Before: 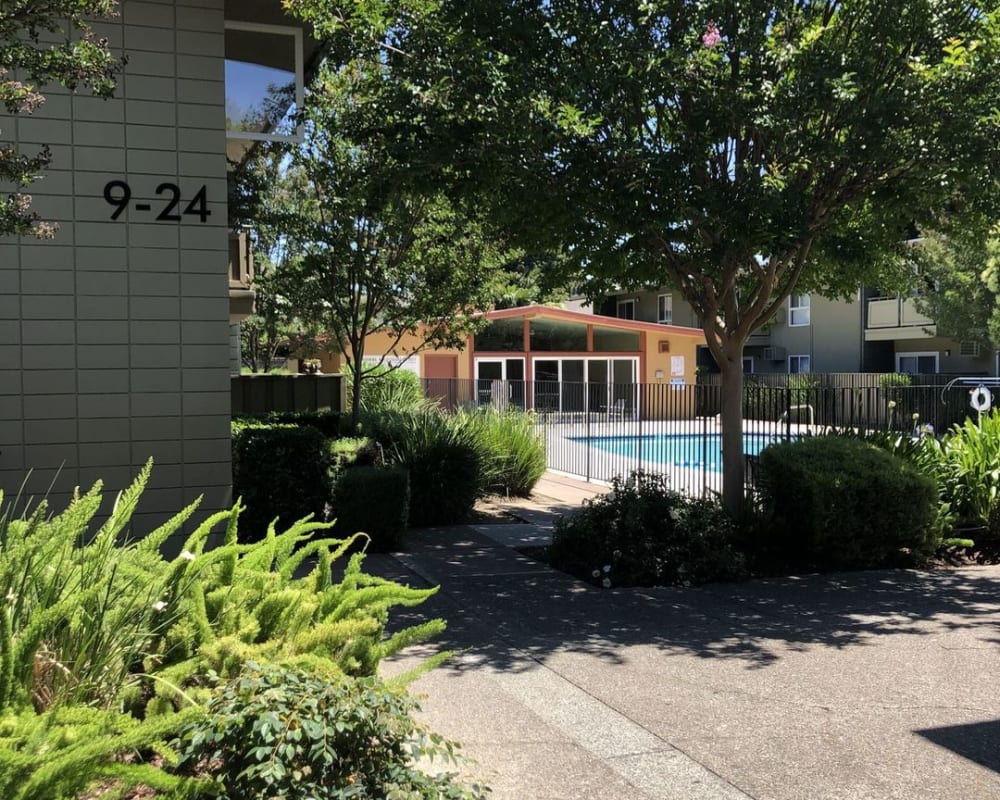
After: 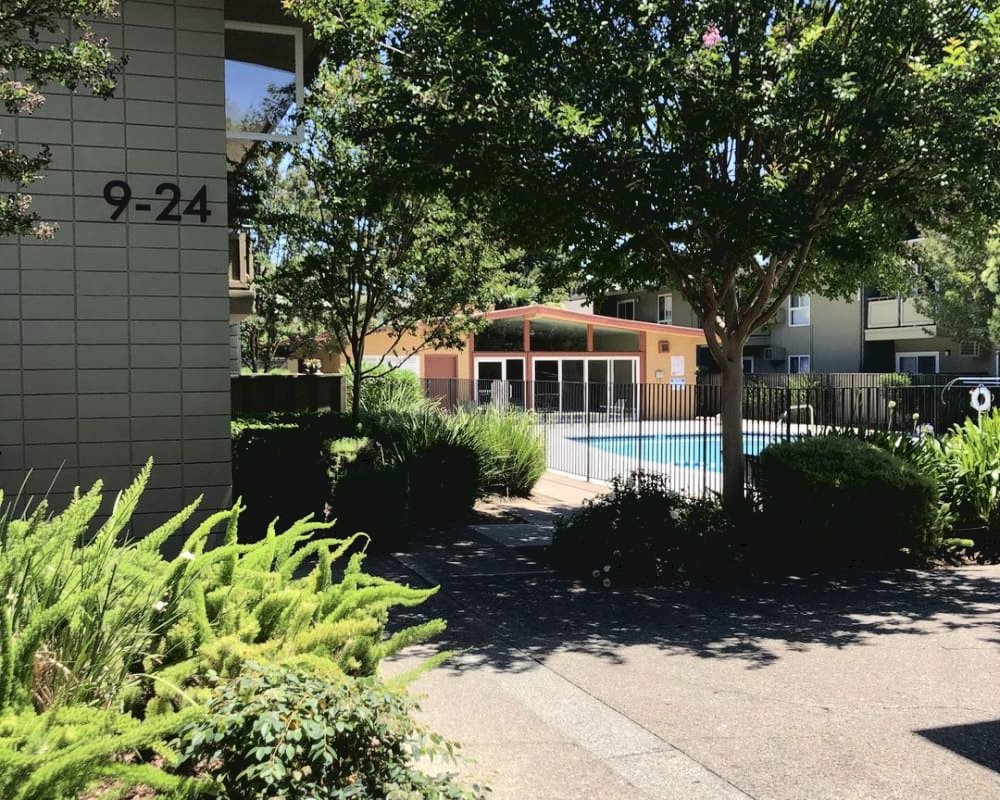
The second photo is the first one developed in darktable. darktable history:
tone curve: curves: ch0 [(0, 0) (0.003, 0.059) (0.011, 0.059) (0.025, 0.057) (0.044, 0.055) (0.069, 0.057) (0.1, 0.083) (0.136, 0.128) (0.177, 0.185) (0.224, 0.242) (0.277, 0.308) (0.335, 0.383) (0.399, 0.468) (0.468, 0.547) (0.543, 0.632) (0.623, 0.71) (0.709, 0.801) (0.801, 0.859) (0.898, 0.922) (1, 1)], color space Lab, independent channels, preserve colors none
